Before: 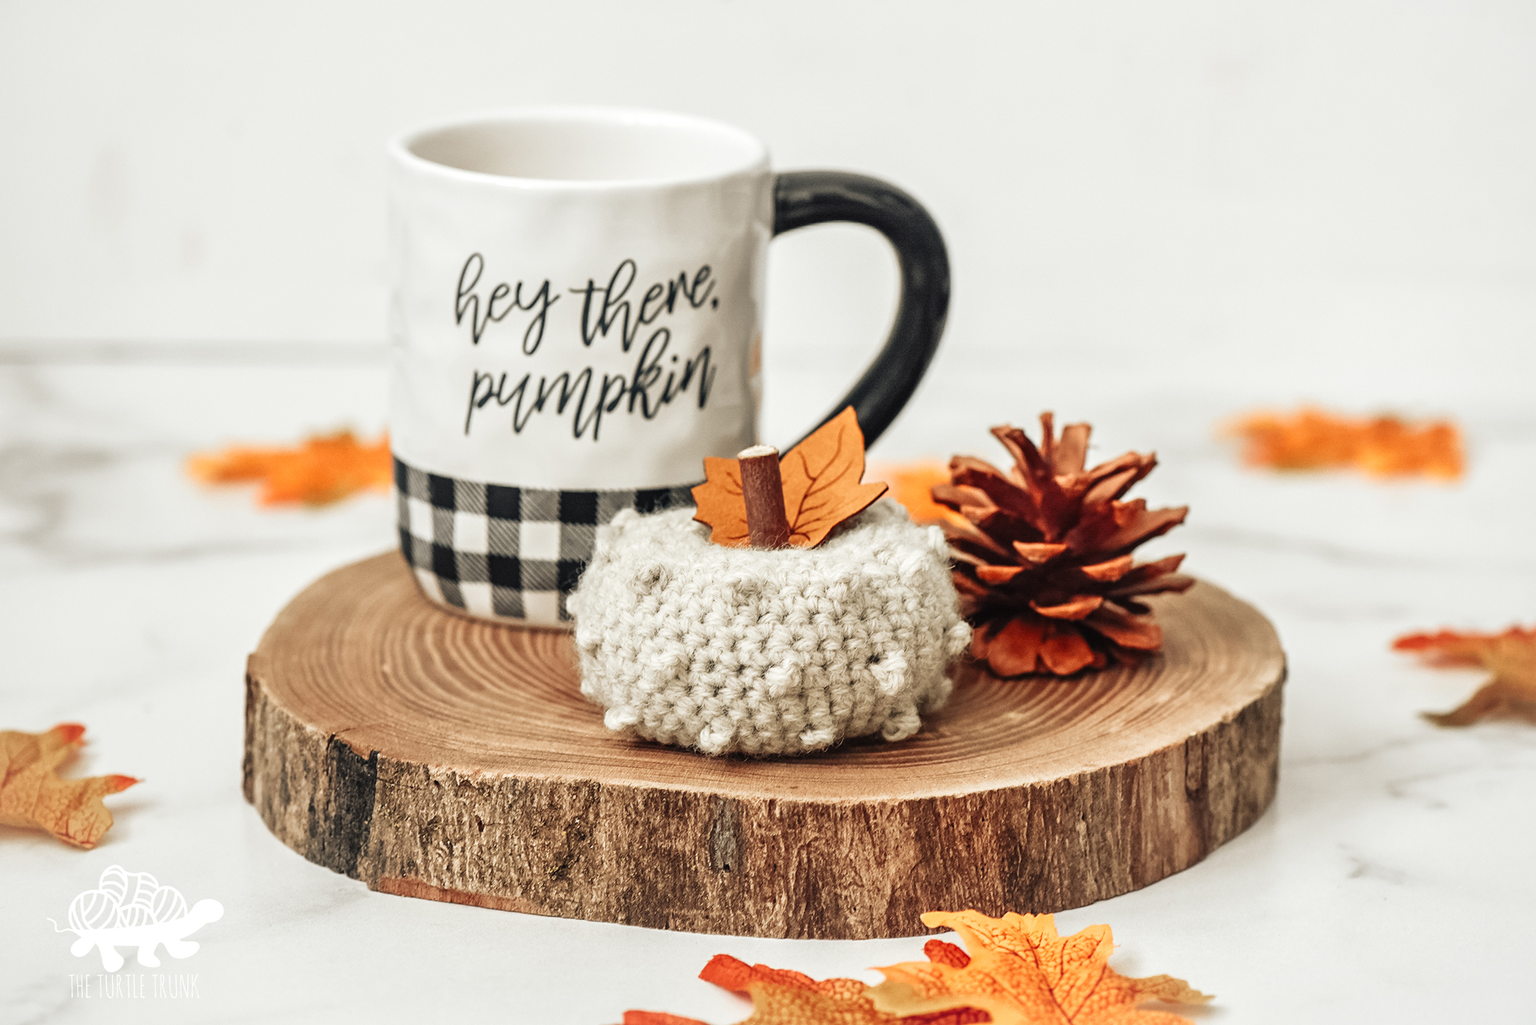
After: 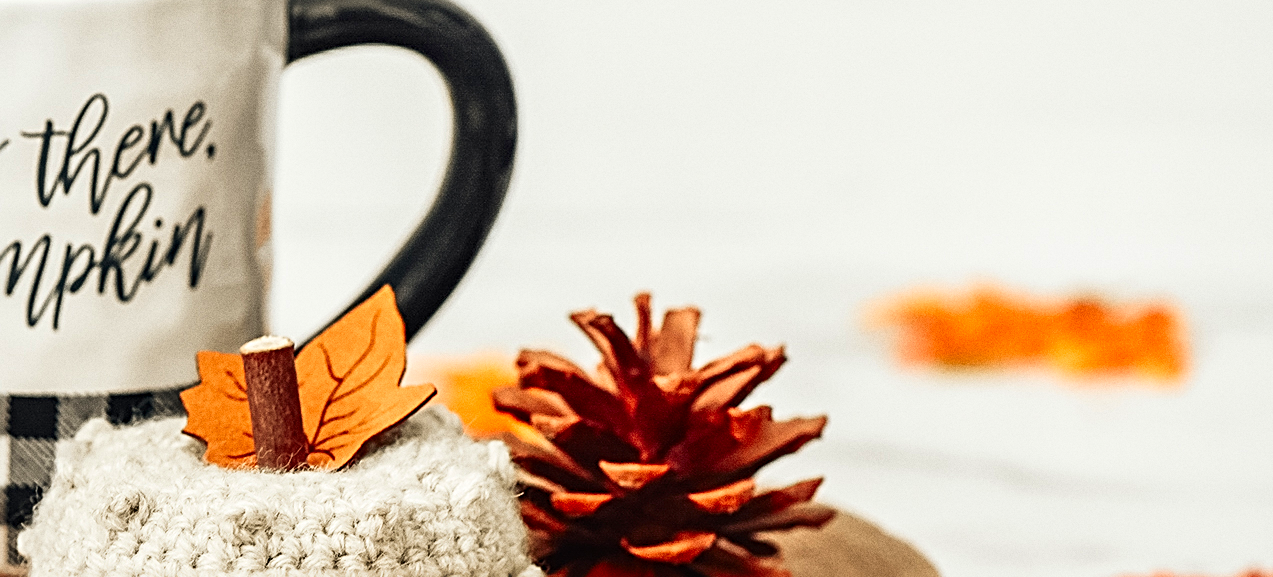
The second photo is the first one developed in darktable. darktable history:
grain: coarseness 3.21 ISO
sharpen: radius 2.676, amount 0.669
crop: left 36.005%, top 18.293%, right 0.31%, bottom 38.444%
color balance: contrast -0.5%
contrast brightness saturation: contrast 0.16, saturation 0.32
